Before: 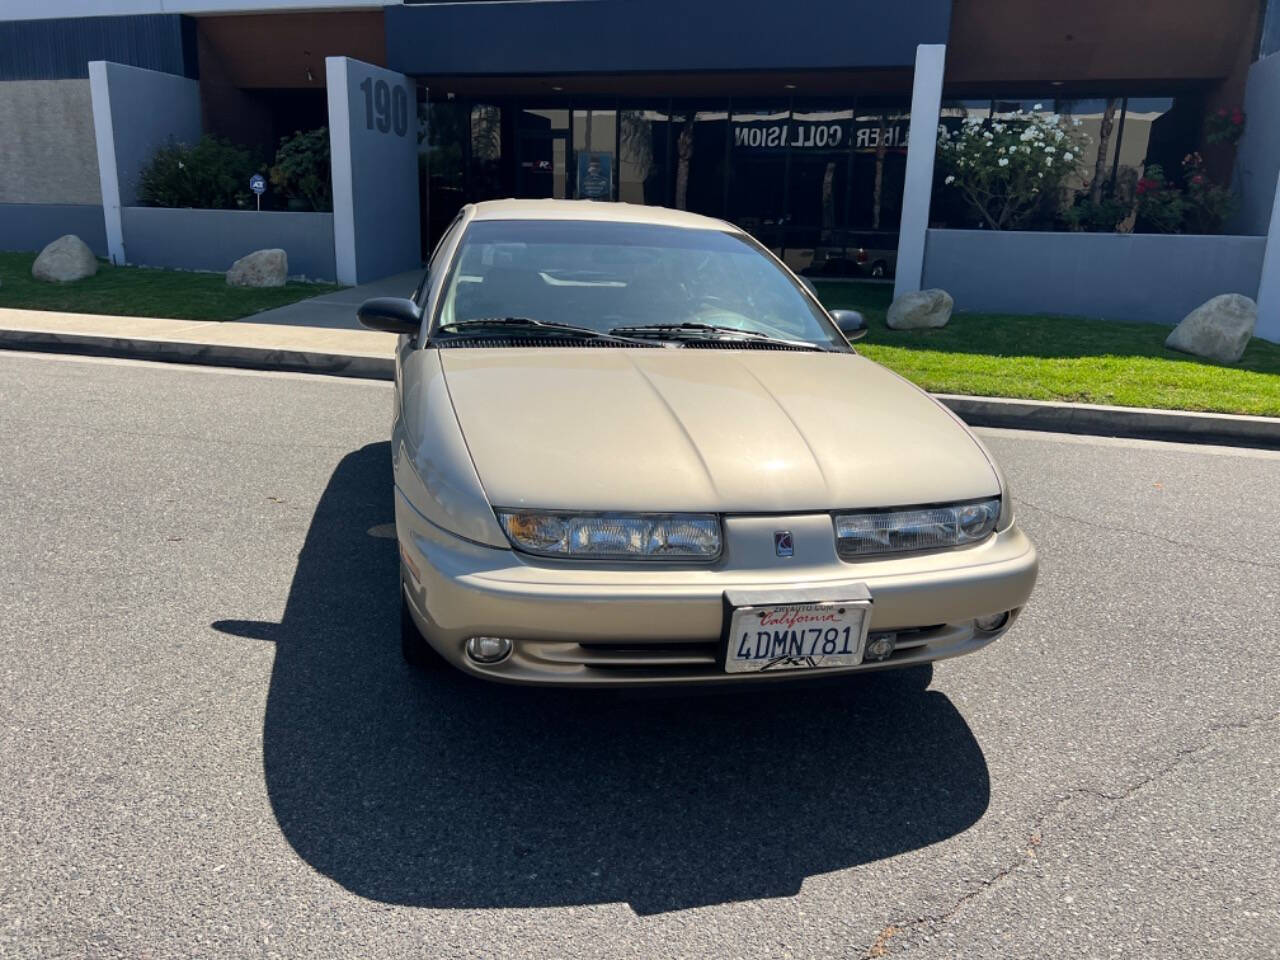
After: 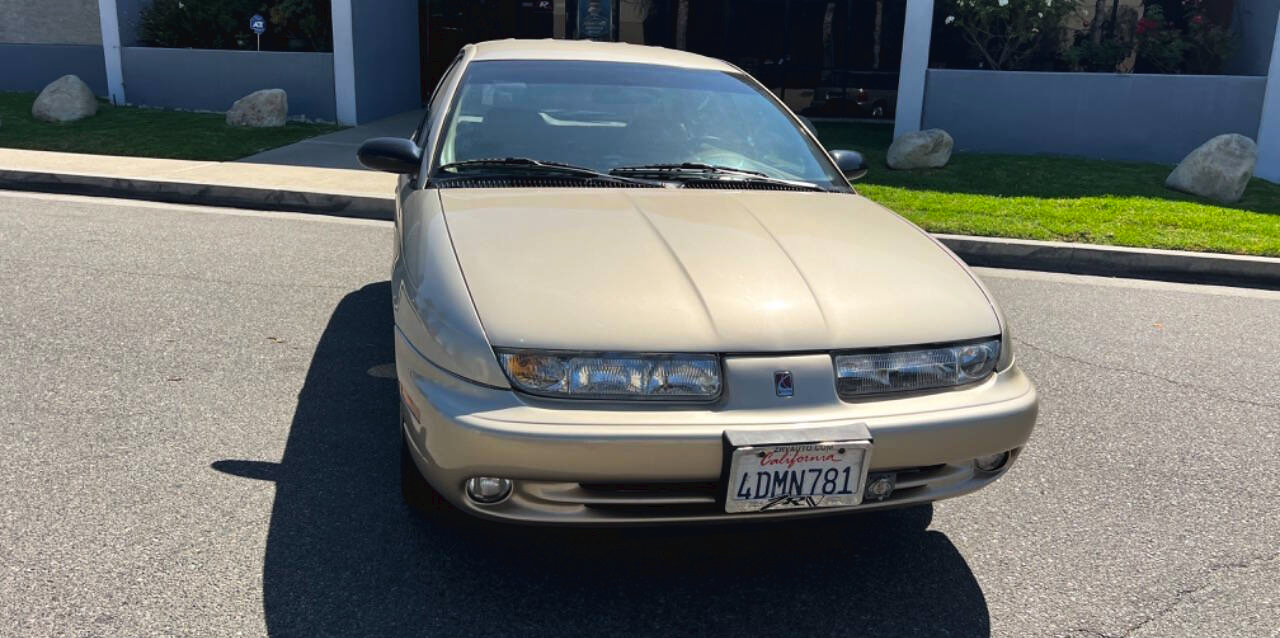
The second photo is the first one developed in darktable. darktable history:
exposure: compensate highlight preservation false
tone curve: curves: ch0 [(0, 0) (0.003, 0.038) (0.011, 0.035) (0.025, 0.03) (0.044, 0.044) (0.069, 0.062) (0.1, 0.087) (0.136, 0.114) (0.177, 0.15) (0.224, 0.193) (0.277, 0.242) (0.335, 0.299) (0.399, 0.361) (0.468, 0.437) (0.543, 0.521) (0.623, 0.614) (0.709, 0.717) (0.801, 0.817) (0.898, 0.913) (1, 1)], preserve colors none
crop: top 16.727%, bottom 16.727%
